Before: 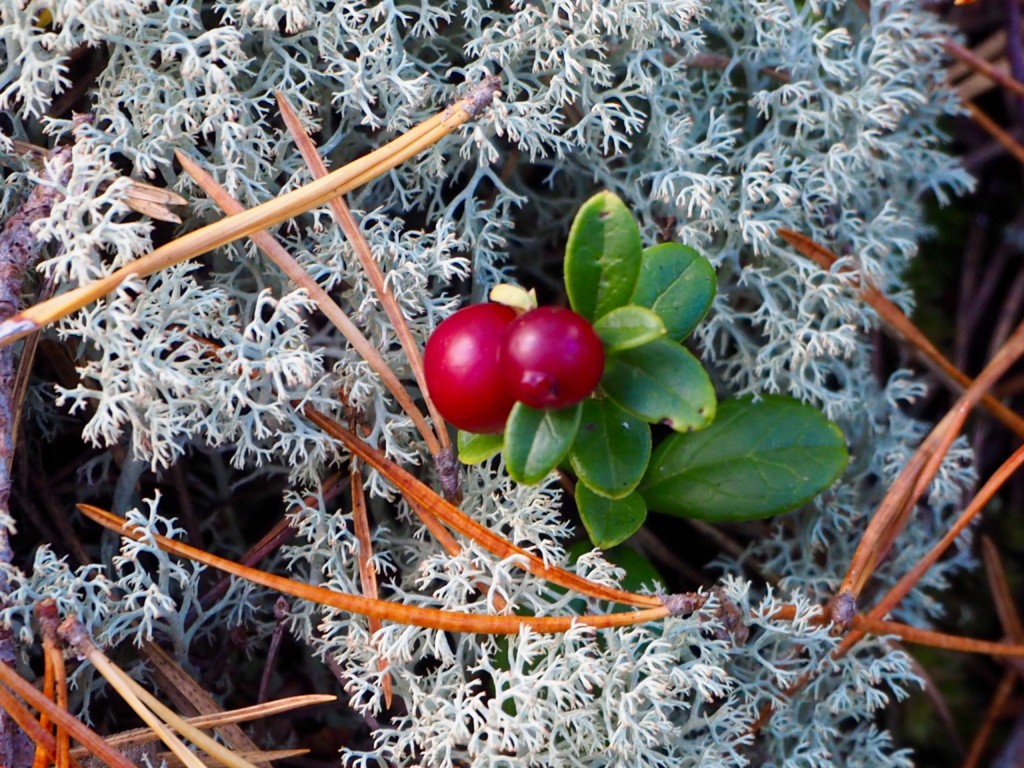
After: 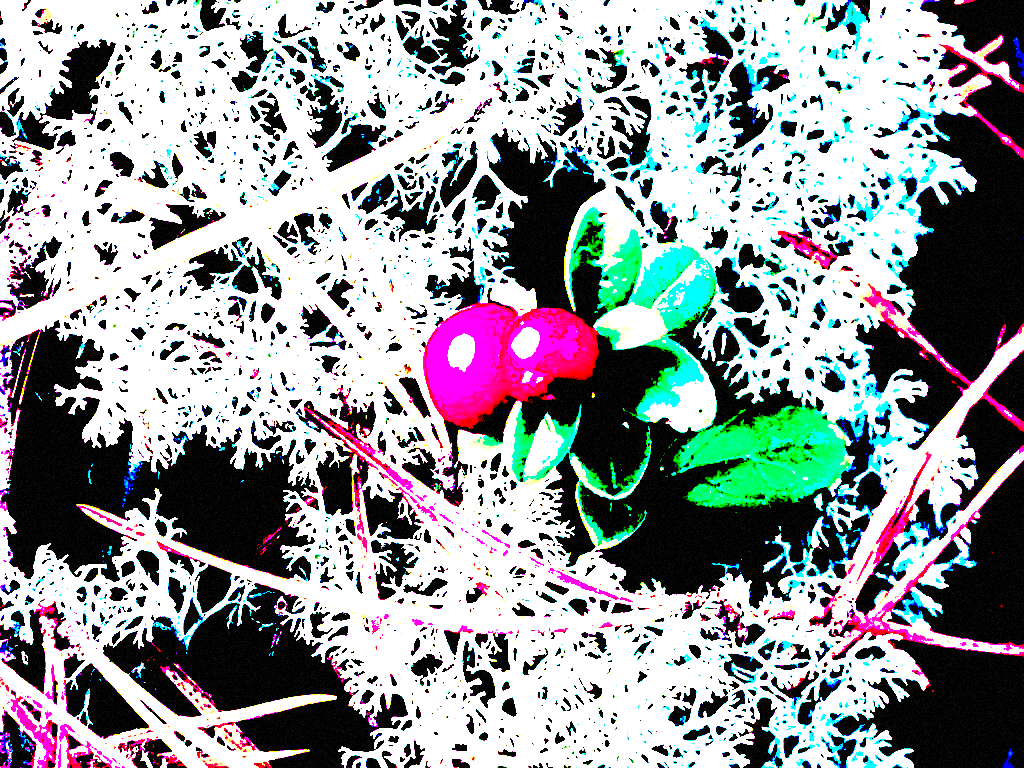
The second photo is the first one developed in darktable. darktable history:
grain: mid-tones bias 0%
sharpen: radius 1.864, amount 0.398, threshold 1.271
tone equalizer: -8 EV -0.417 EV, -7 EV -0.389 EV, -6 EV -0.333 EV, -5 EV -0.222 EV, -3 EV 0.222 EV, -2 EV 0.333 EV, -1 EV 0.389 EV, +0 EV 0.417 EV, edges refinement/feathering 500, mask exposure compensation -1.57 EV, preserve details no
local contrast: mode bilateral grid, contrast 100, coarseness 100, detail 108%, midtone range 0.2
exposure: black level correction 0.1, exposure 3 EV, compensate highlight preservation false
color balance rgb: perceptual saturation grading › global saturation 25%, perceptual saturation grading › highlights -50%, perceptual saturation grading › shadows 30%, perceptual brilliance grading › global brilliance 12%, global vibrance 20%
